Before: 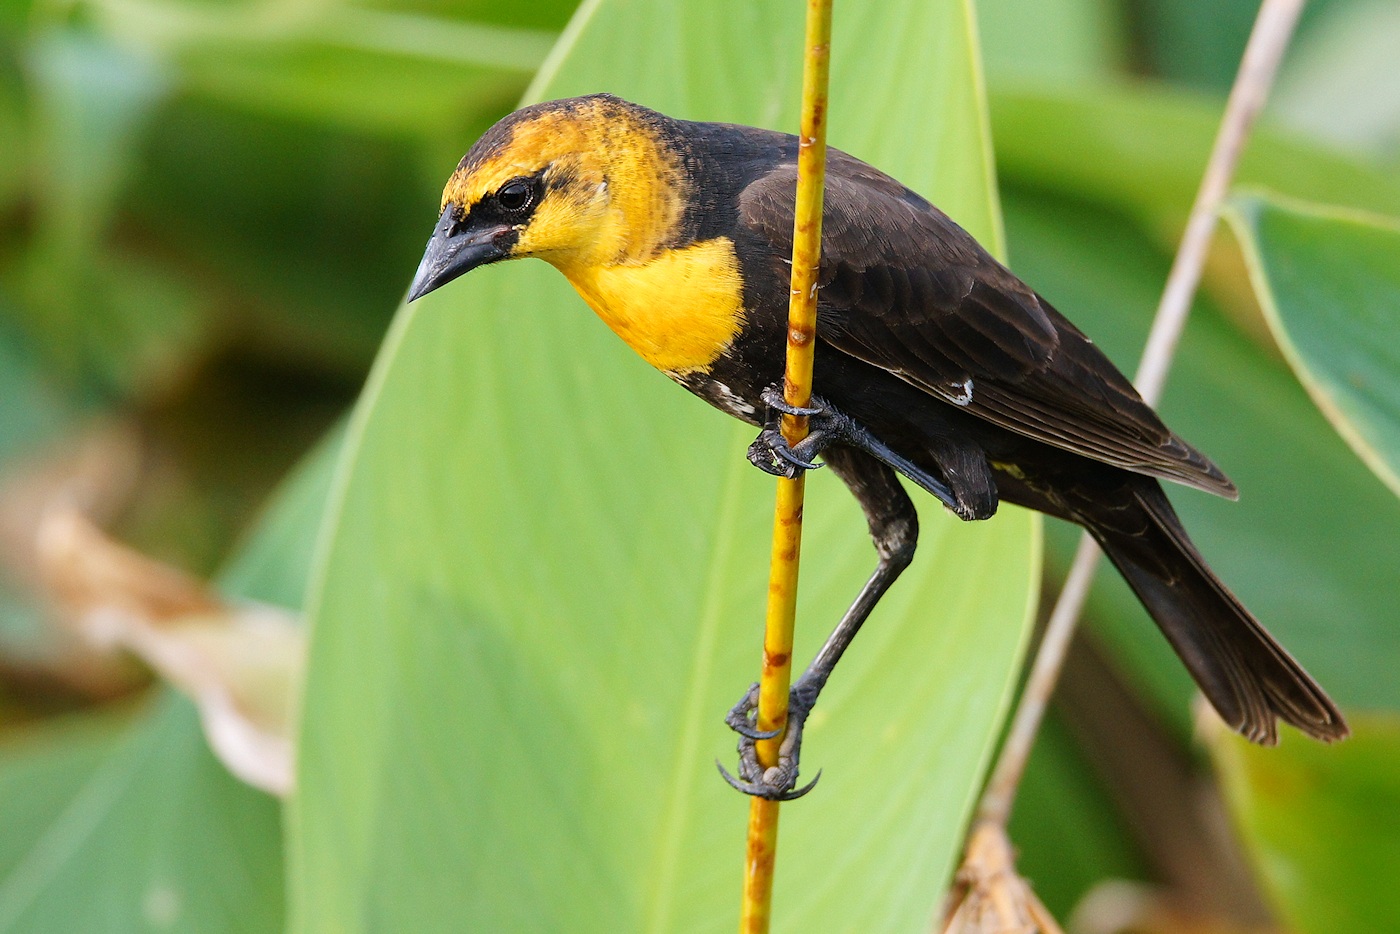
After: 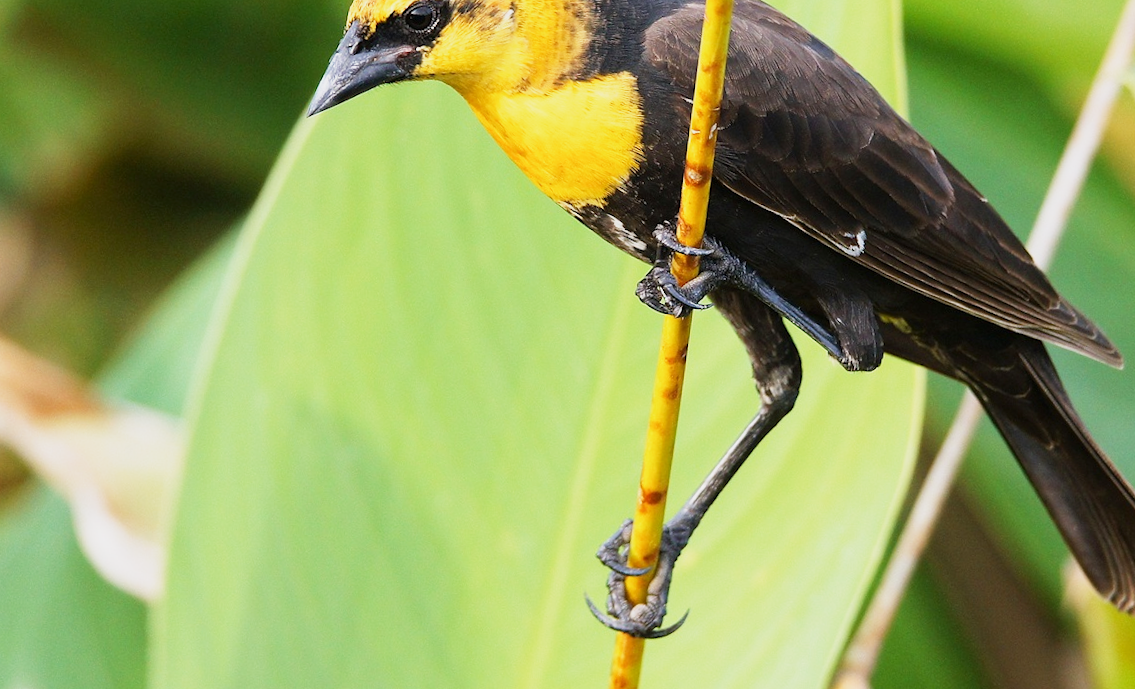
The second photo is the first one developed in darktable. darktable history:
base curve: curves: ch0 [(0, 0) (0.088, 0.125) (0.176, 0.251) (0.354, 0.501) (0.613, 0.749) (1, 0.877)], preserve colors none
crop and rotate: angle -3.79°, left 9.756%, top 20.721%, right 12.426%, bottom 11.939%
tone equalizer: mask exposure compensation -0.496 EV
